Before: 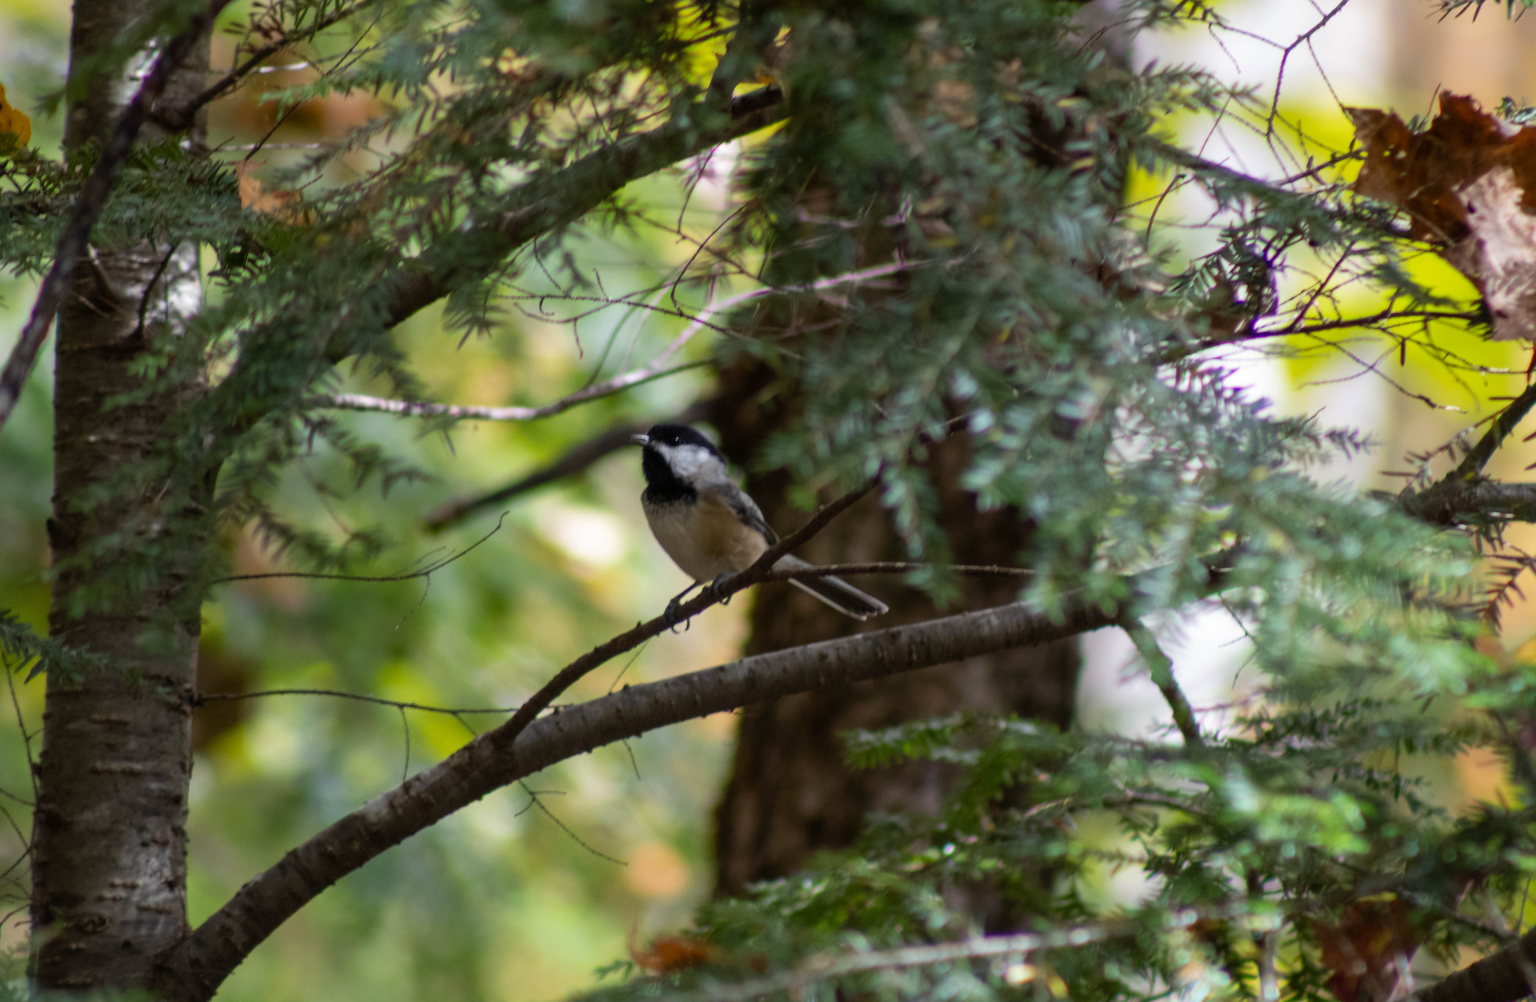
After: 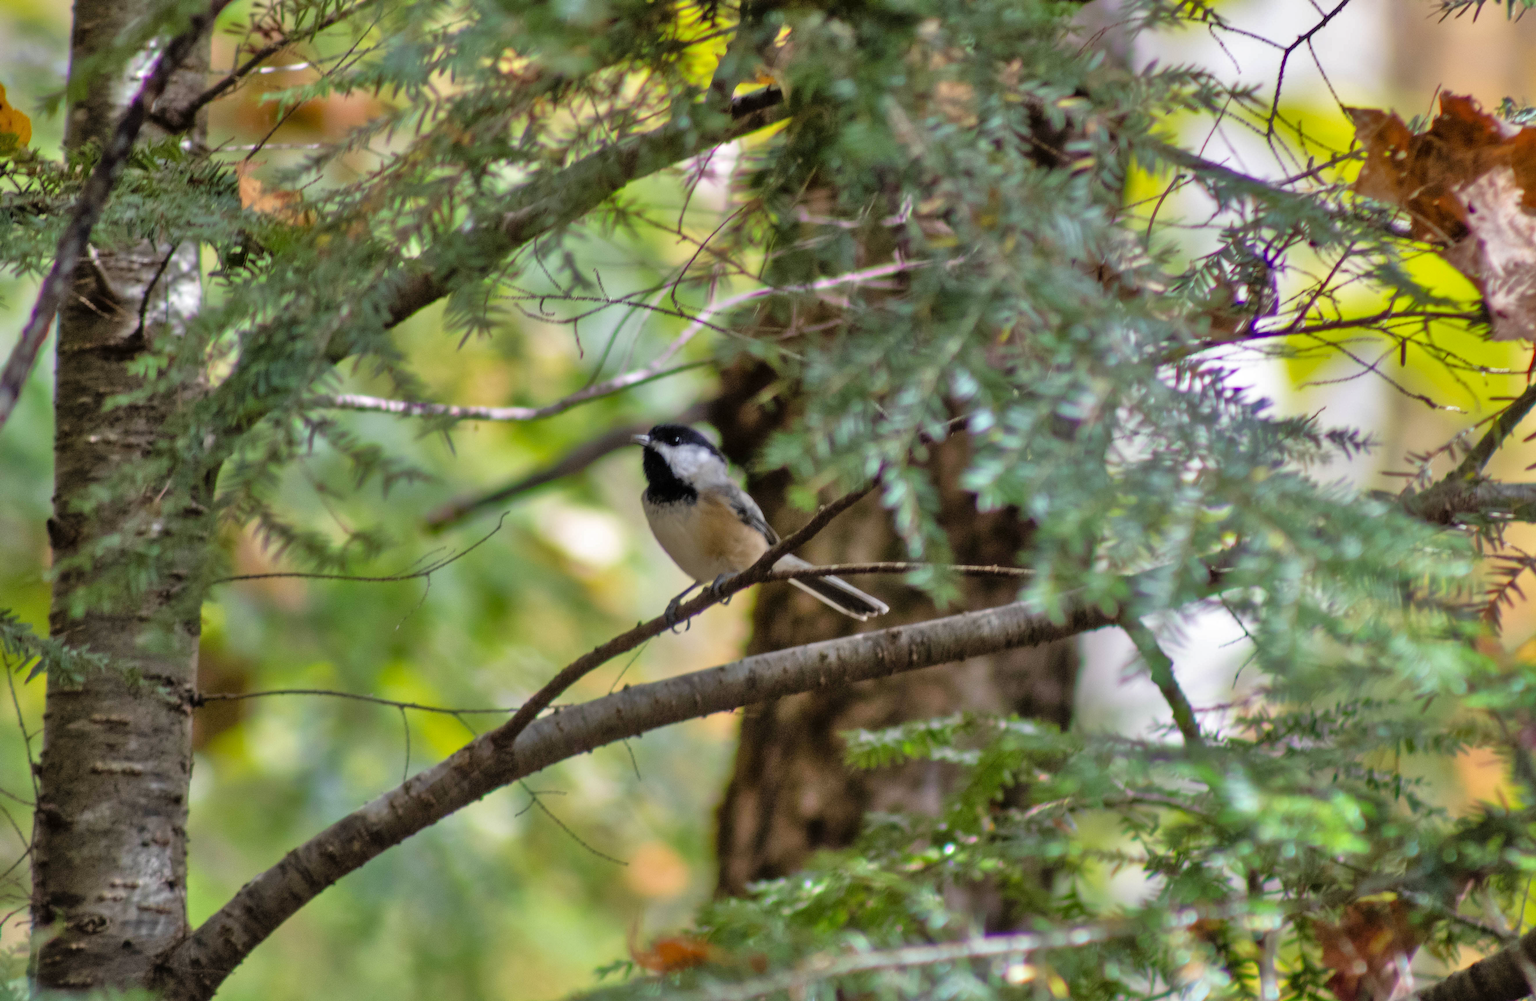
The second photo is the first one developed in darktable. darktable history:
tone equalizer: -7 EV 0.147 EV, -6 EV 0.588 EV, -5 EV 1.18 EV, -4 EV 1.32 EV, -3 EV 1.18 EV, -2 EV 0.6 EV, -1 EV 0.163 EV
shadows and highlights: low approximation 0.01, soften with gaussian
